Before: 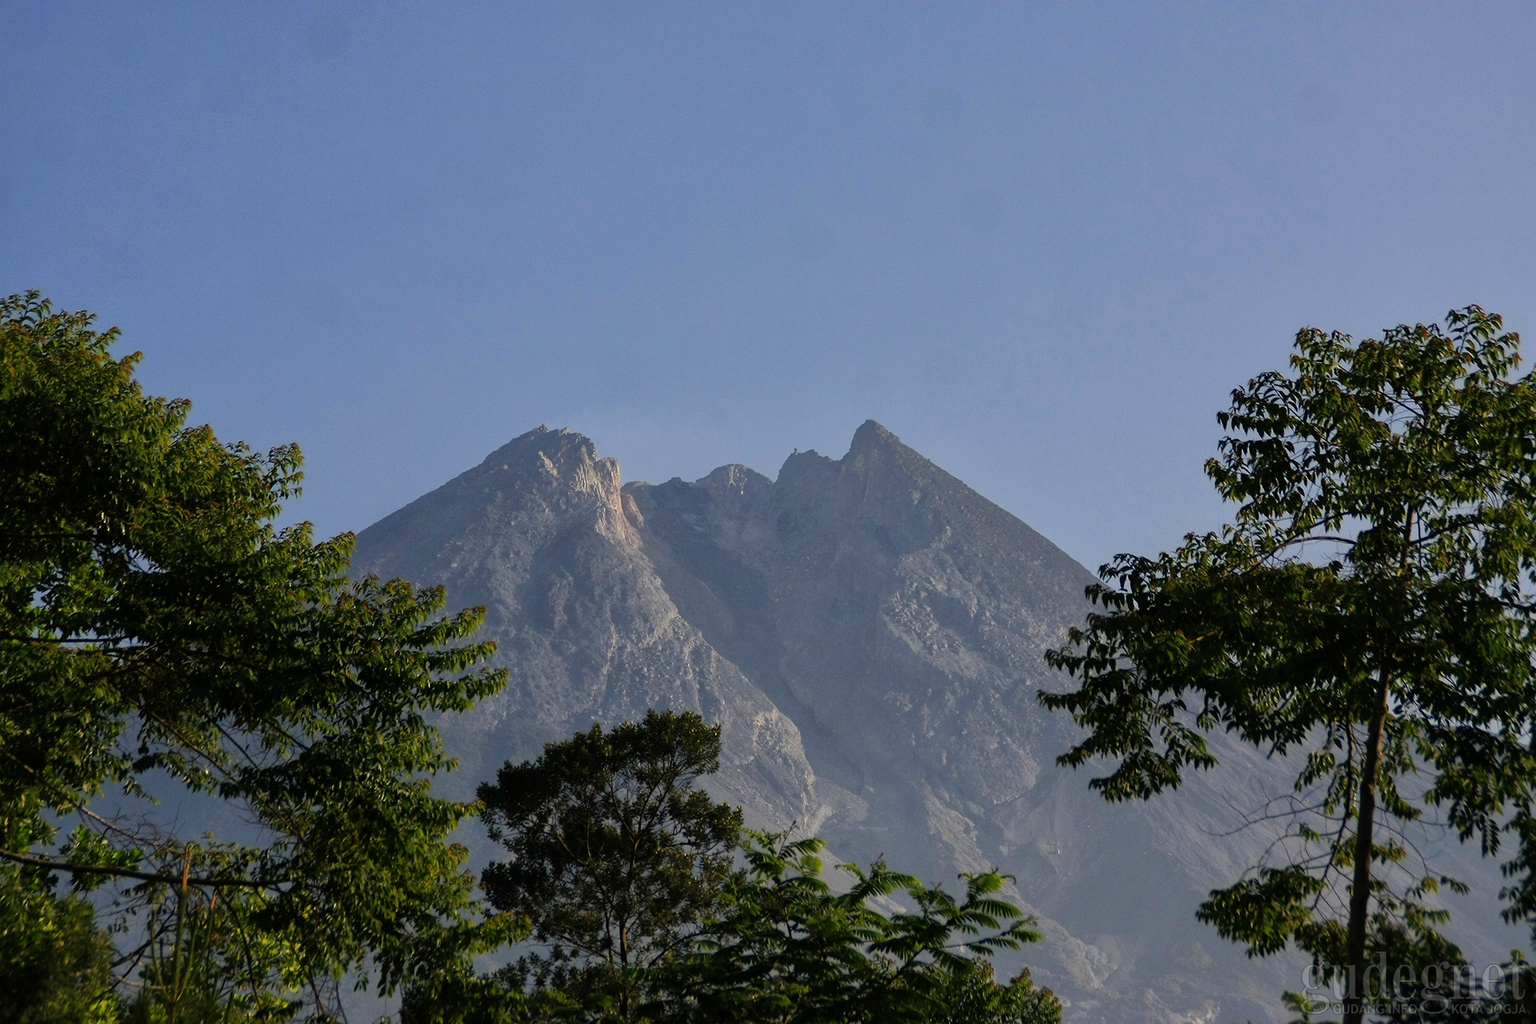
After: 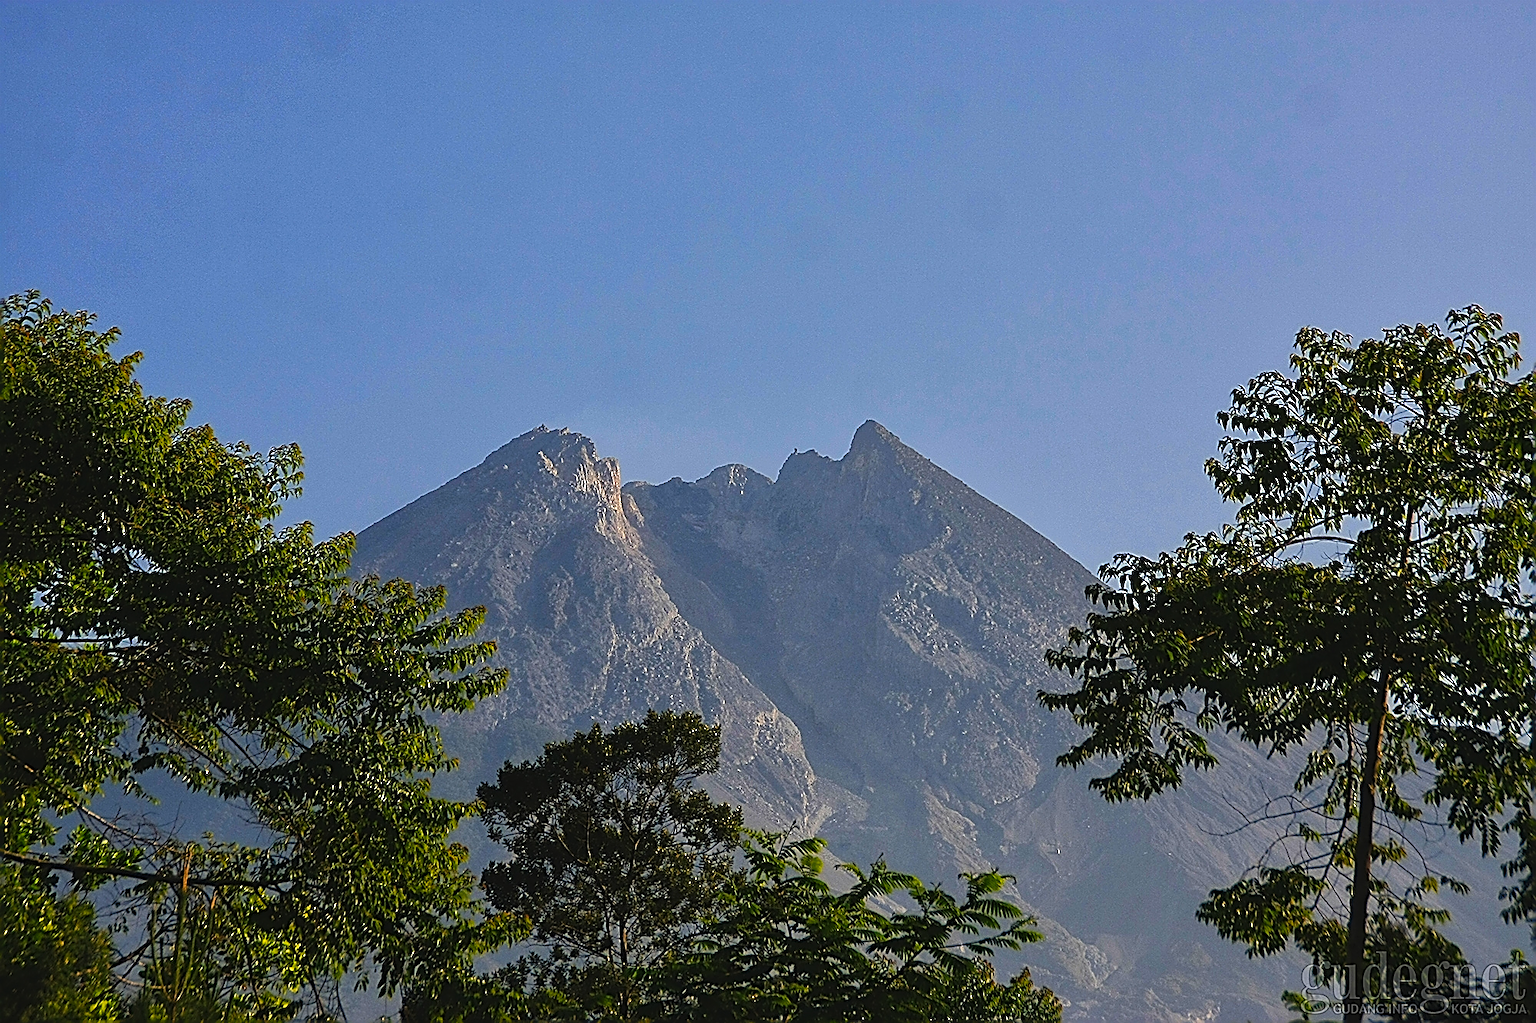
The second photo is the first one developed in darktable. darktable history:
exposure: black level correction -0.005, exposure 0.054 EV, compensate highlight preservation false
sharpen: amount 2
color balance rgb: perceptual saturation grading › global saturation 30%, global vibrance 20%
